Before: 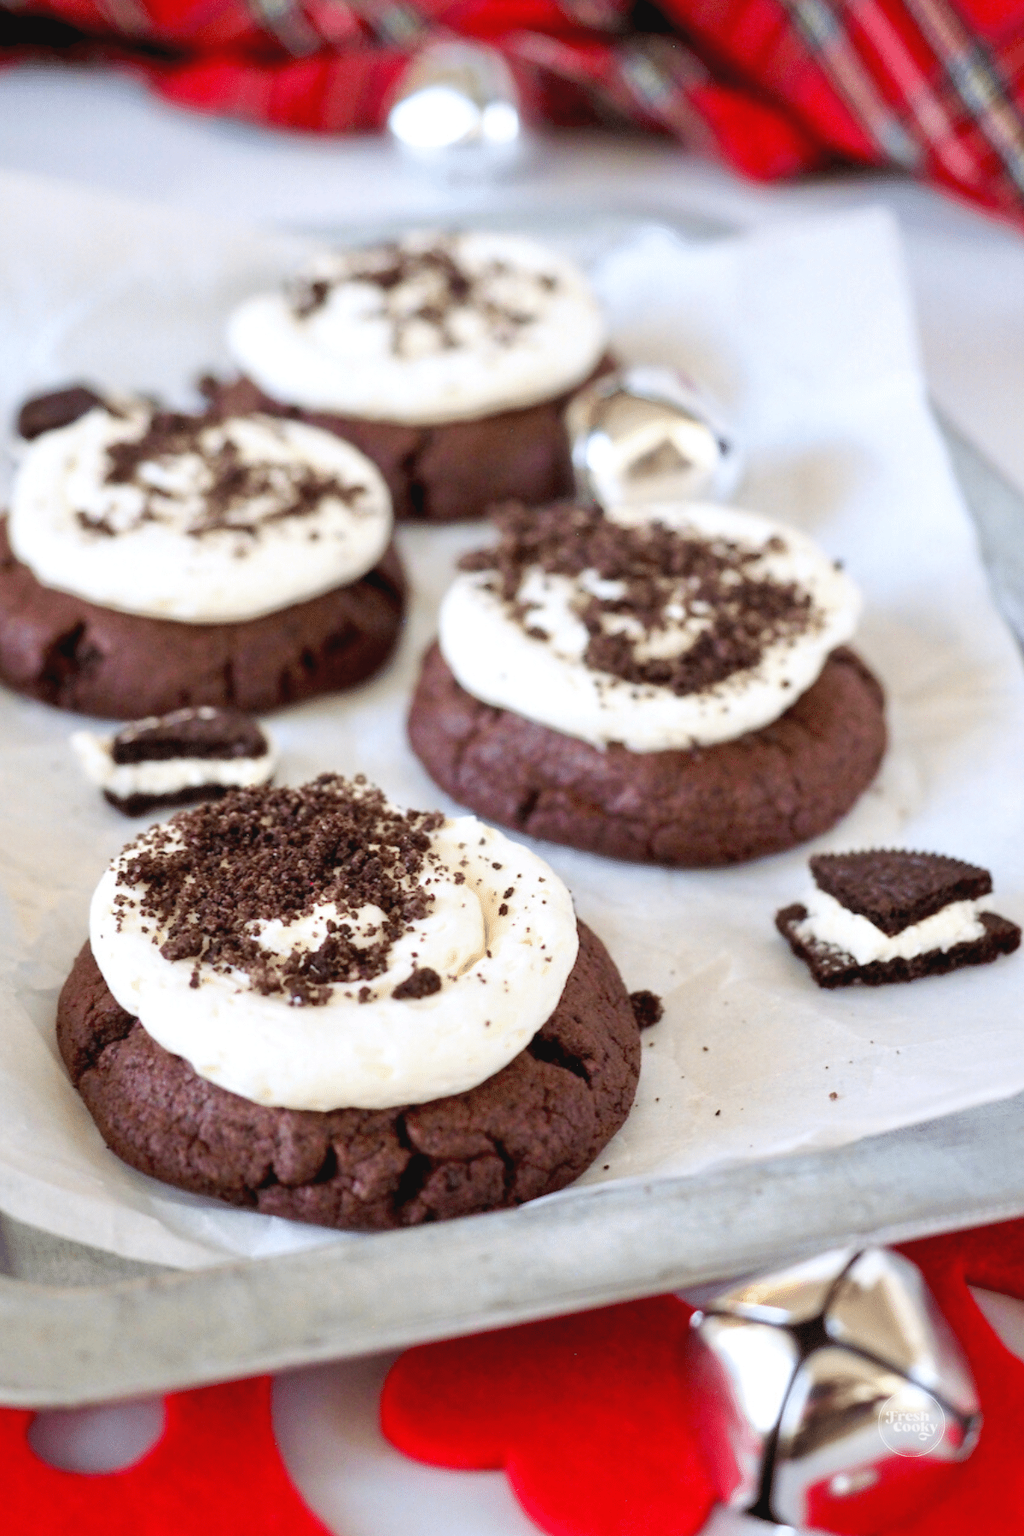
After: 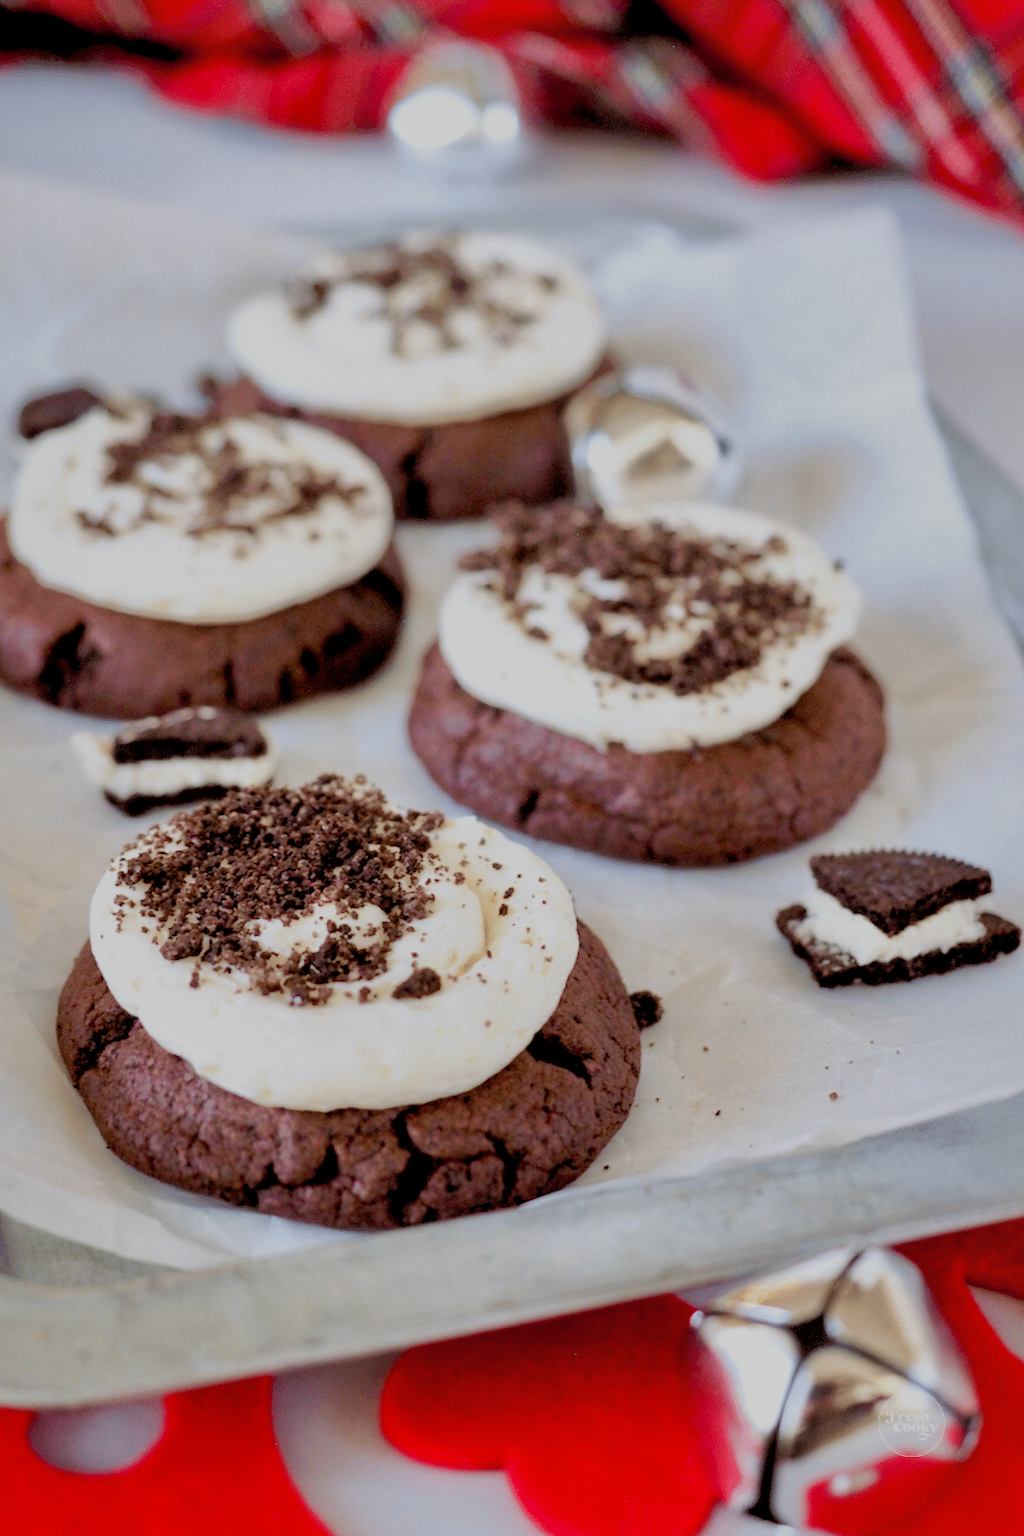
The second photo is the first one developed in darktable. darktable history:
shadows and highlights: shadows 39.51, highlights -59.82
filmic rgb: middle gray luminance 18.21%, black relative exposure -11.27 EV, white relative exposure 3.74 EV, target black luminance 0%, hardness 5.88, latitude 58.3%, contrast 0.964, shadows ↔ highlights balance 49.65%
exposure: black level correction 0.01, exposure 0.009 EV, compensate highlight preservation false
